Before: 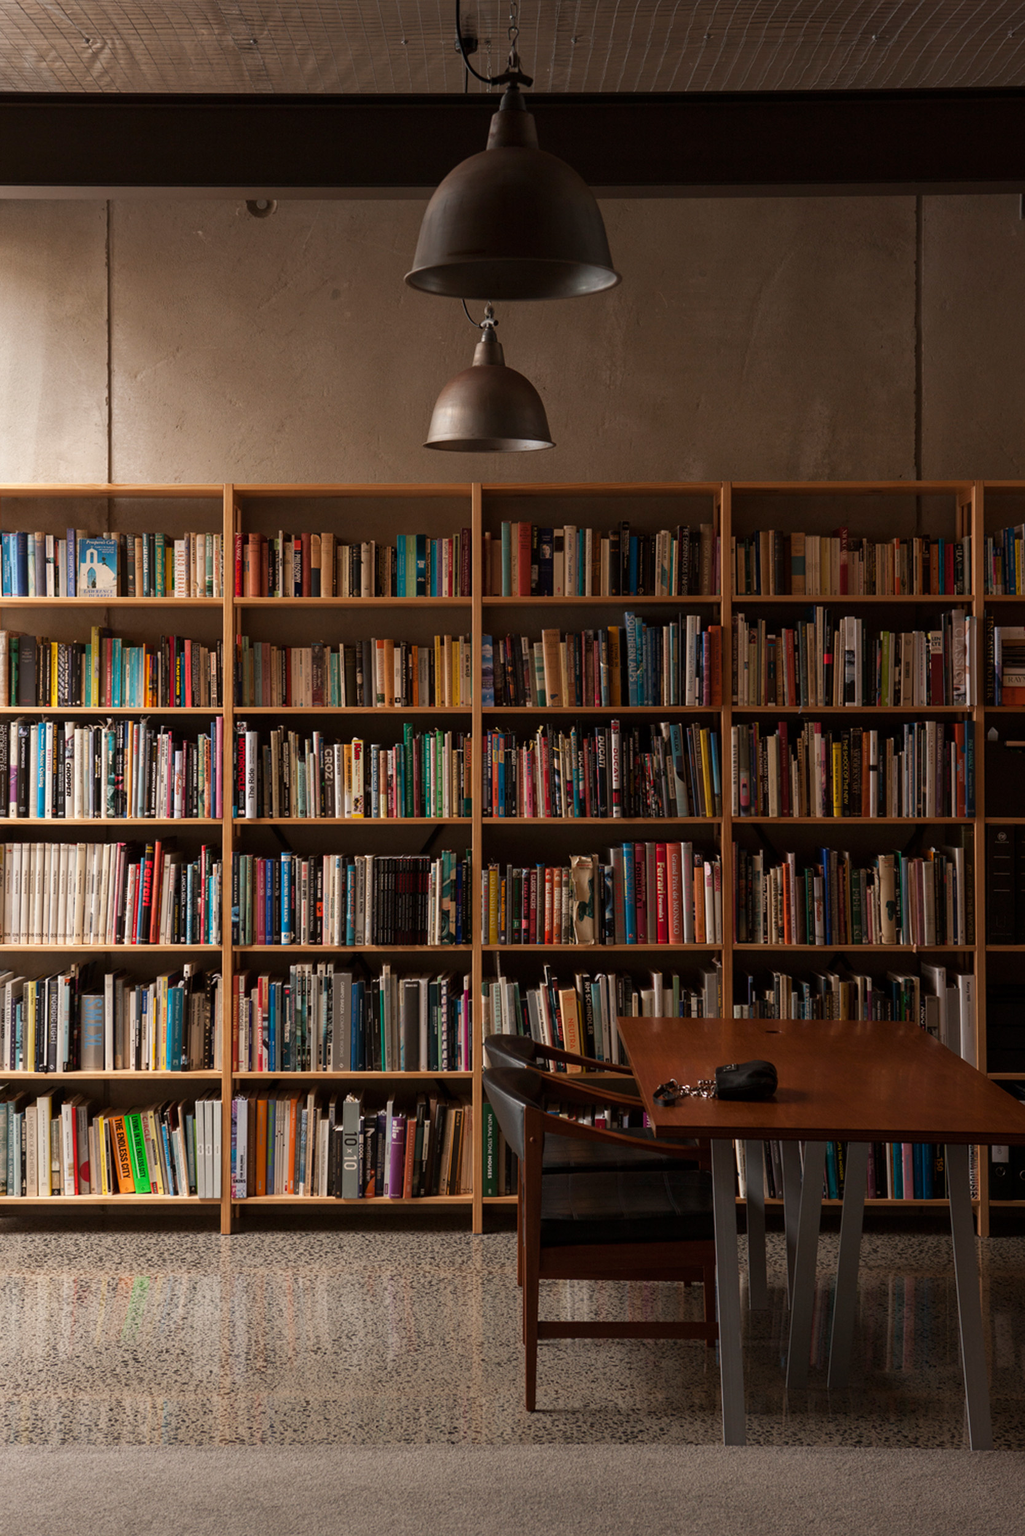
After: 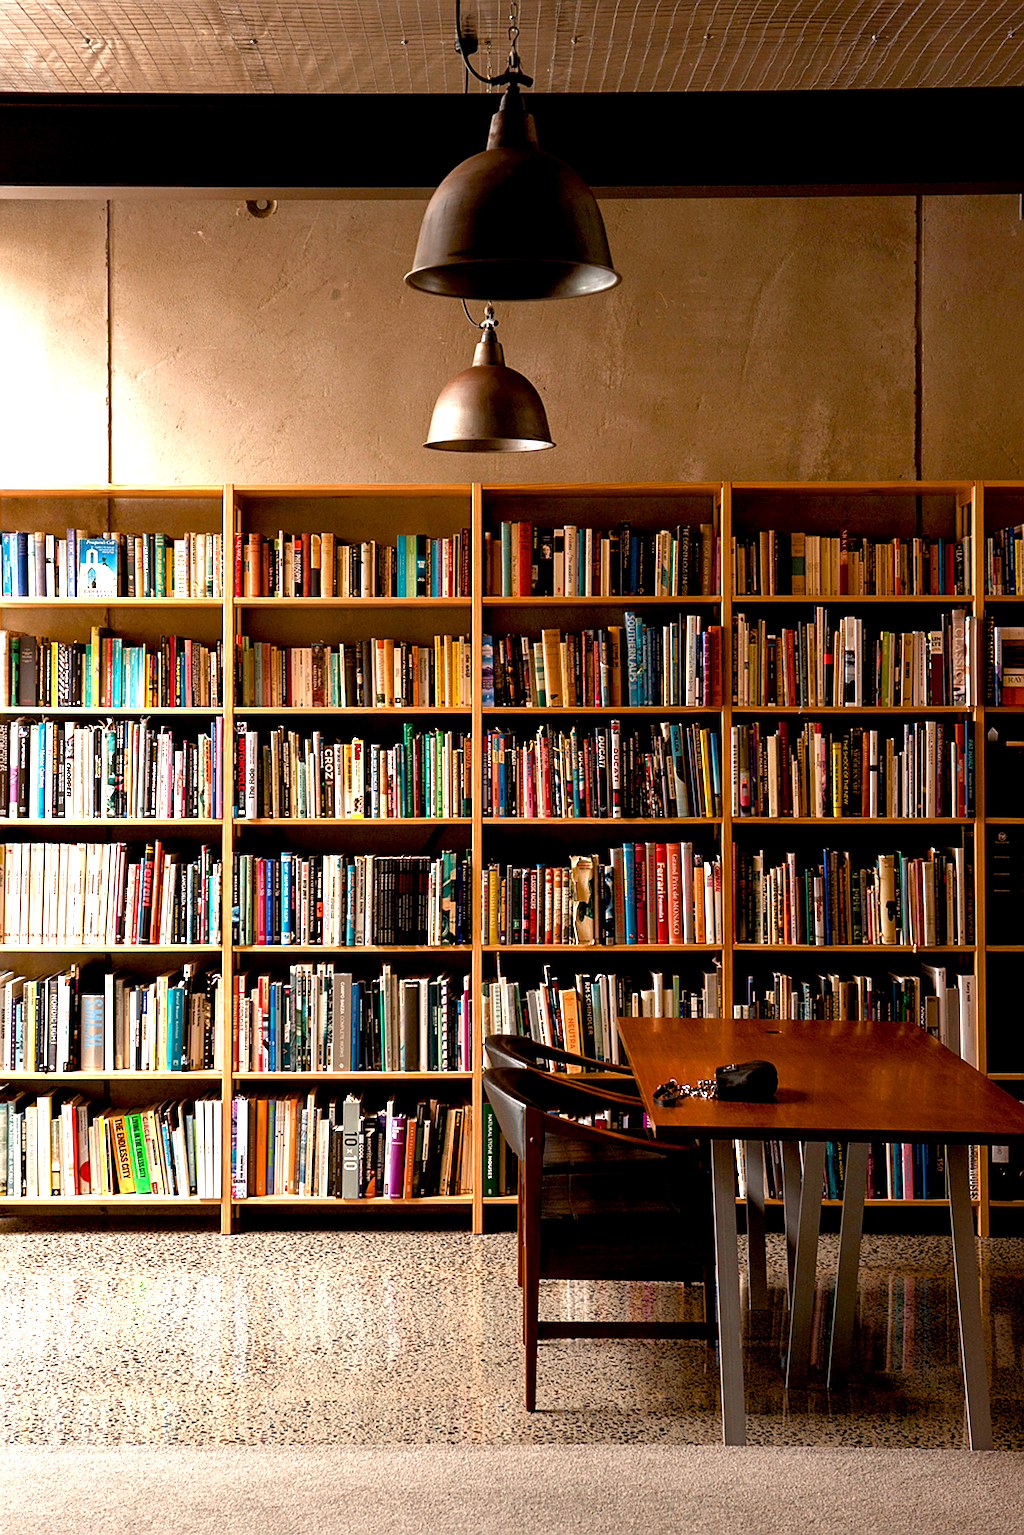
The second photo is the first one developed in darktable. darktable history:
exposure: black level correction 0.009, exposure 1.429 EV, compensate highlight preservation false
sharpen: amount 0.587
color balance rgb: highlights gain › luminance 14.734%, perceptual saturation grading › global saturation 0.124%, perceptual saturation grading › highlights -9.241%, perceptual saturation grading › mid-tones 18.334%, perceptual saturation grading › shadows 28.655%, global vibrance 20%
